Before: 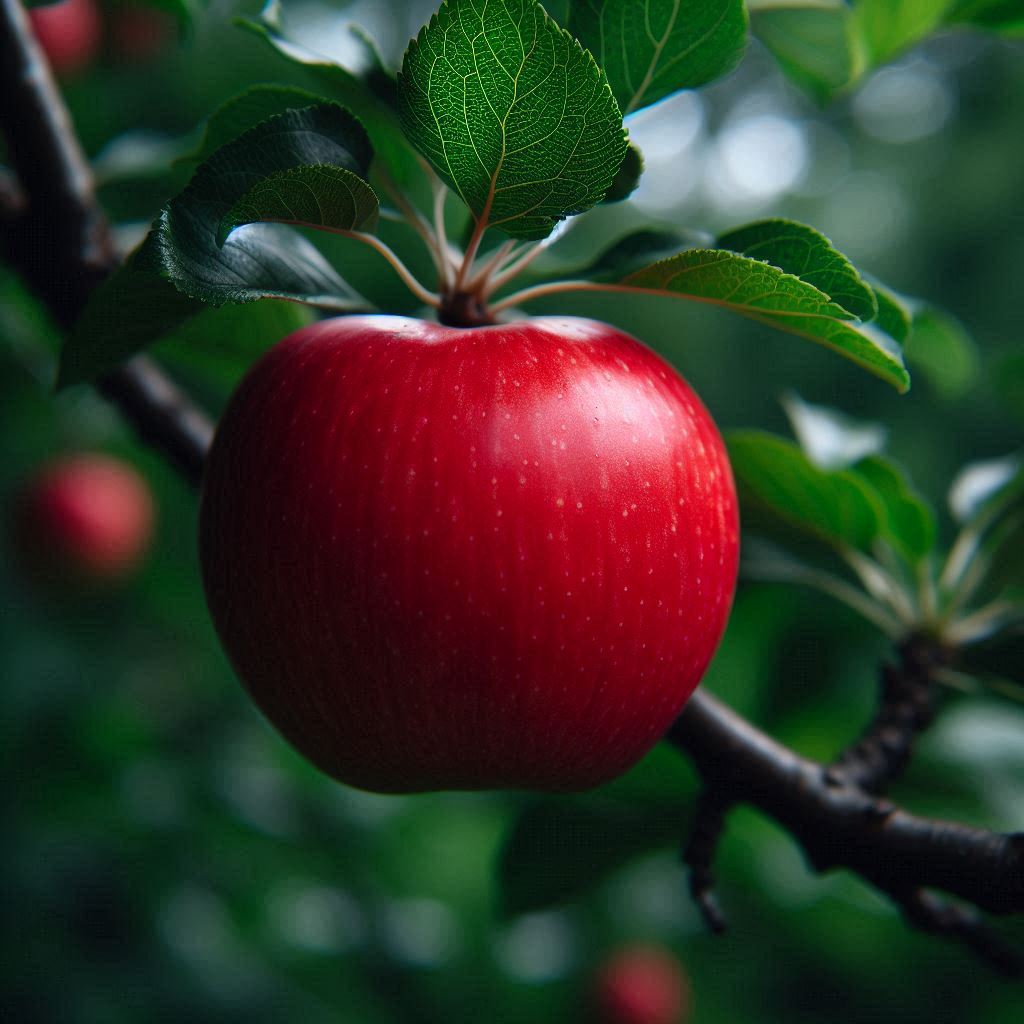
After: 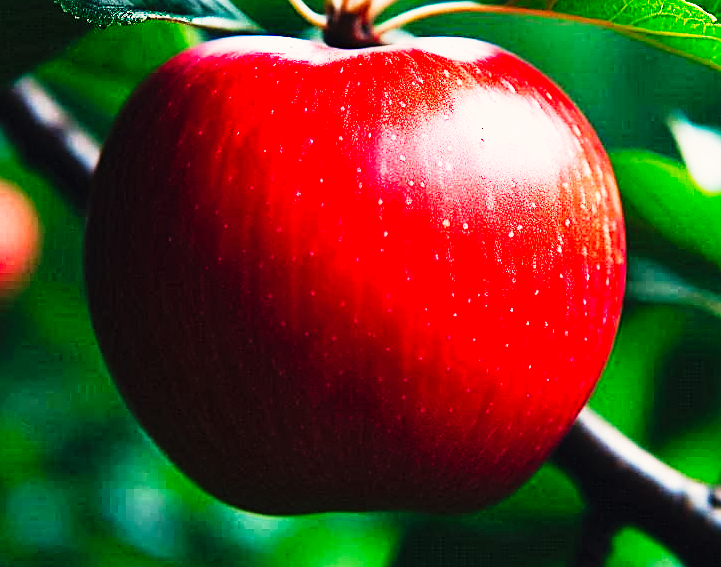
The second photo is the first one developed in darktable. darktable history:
exposure: black level correction -0.005, exposure 0.622 EV, compensate highlight preservation false
crop: left 11.172%, top 27.248%, right 18.326%, bottom 17.29%
velvia: strength 14.95%
color correction: highlights a* 0.626, highlights b* 2.86, saturation 1.07
base curve: curves: ch0 [(0, 0) (0.007, 0.004) (0.027, 0.03) (0.046, 0.07) (0.207, 0.54) (0.442, 0.872) (0.673, 0.972) (1, 1)], preserve colors none
sharpen: amount 0.896
tone curve: curves: ch0 [(0, 0) (0.059, 0.027) (0.178, 0.105) (0.292, 0.233) (0.485, 0.472) (0.837, 0.887) (1, 0.983)]; ch1 [(0, 0) (0.23, 0.166) (0.34, 0.298) (0.371, 0.334) (0.435, 0.413) (0.477, 0.469) (0.499, 0.498) (0.534, 0.551) (0.56, 0.585) (0.754, 0.801) (1, 1)]; ch2 [(0, 0) (0.431, 0.414) (0.498, 0.503) (0.524, 0.531) (0.568, 0.567) (0.6, 0.597) (0.65, 0.651) (0.752, 0.764) (1, 1)], preserve colors none
